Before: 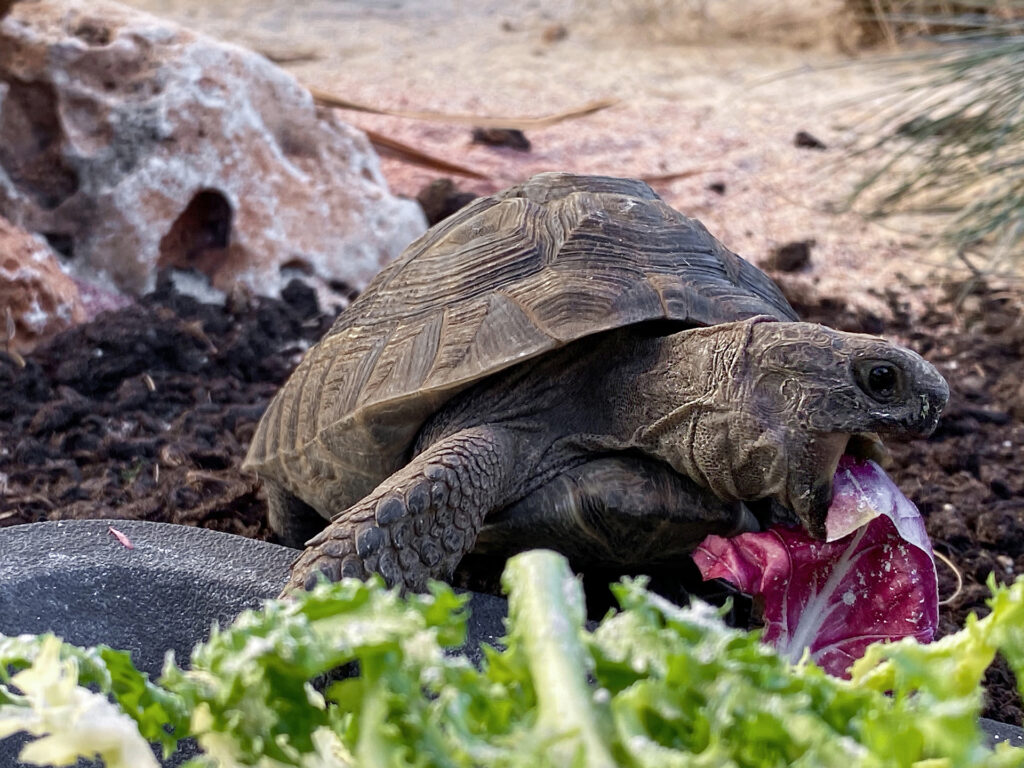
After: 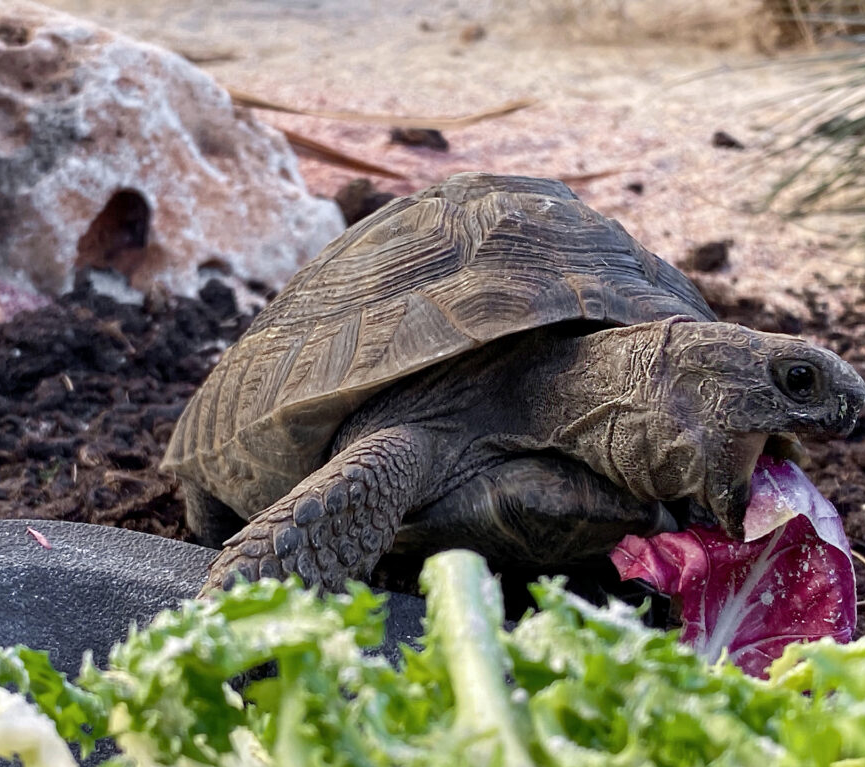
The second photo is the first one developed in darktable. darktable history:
crop: left 8.077%, right 7.407%
tone equalizer: edges refinement/feathering 500, mask exposure compensation -1.57 EV, preserve details no
local contrast: mode bilateral grid, contrast 11, coarseness 25, detail 110%, midtone range 0.2
